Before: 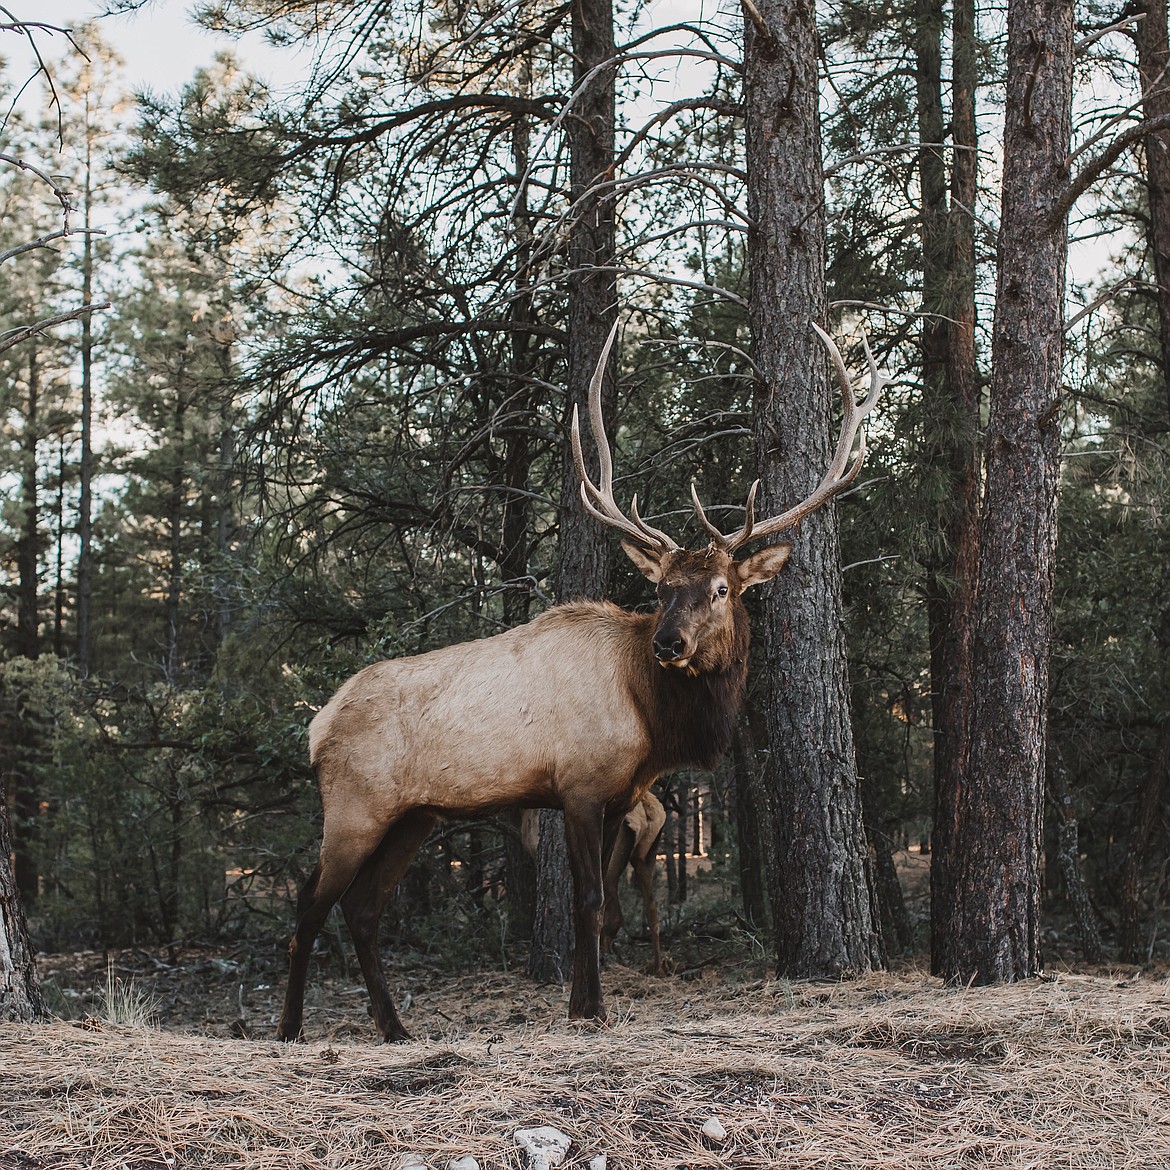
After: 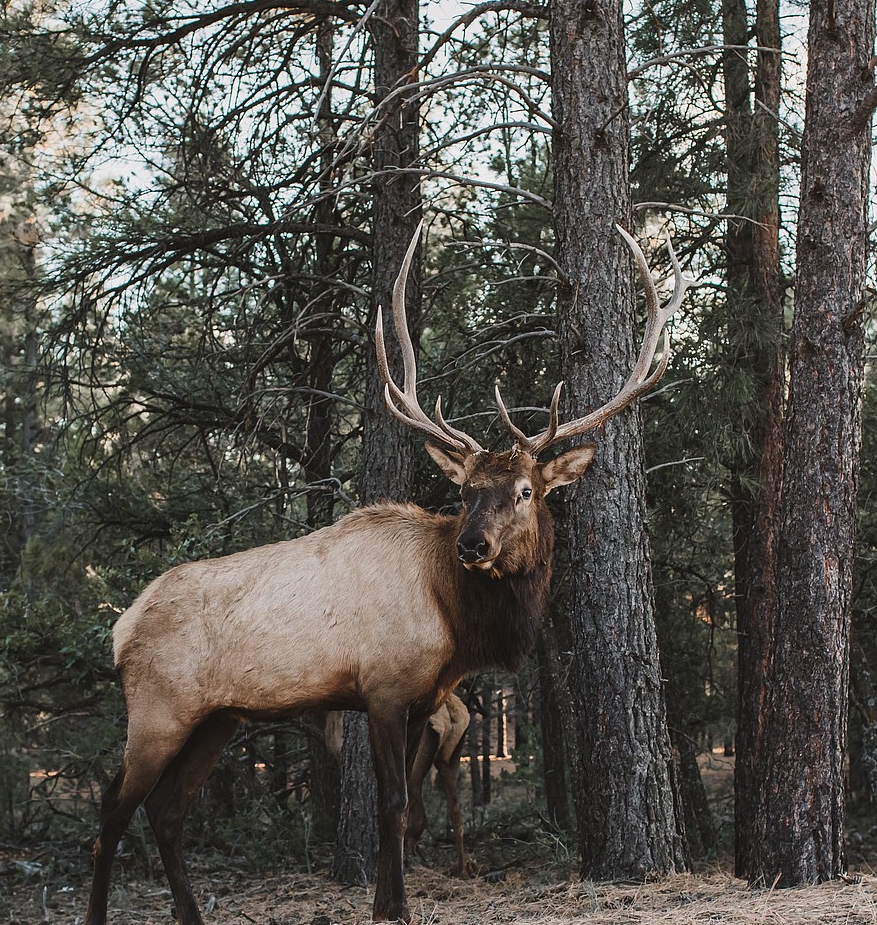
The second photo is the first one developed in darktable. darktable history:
crop: left 16.797%, top 8.46%, right 8.242%, bottom 12.451%
